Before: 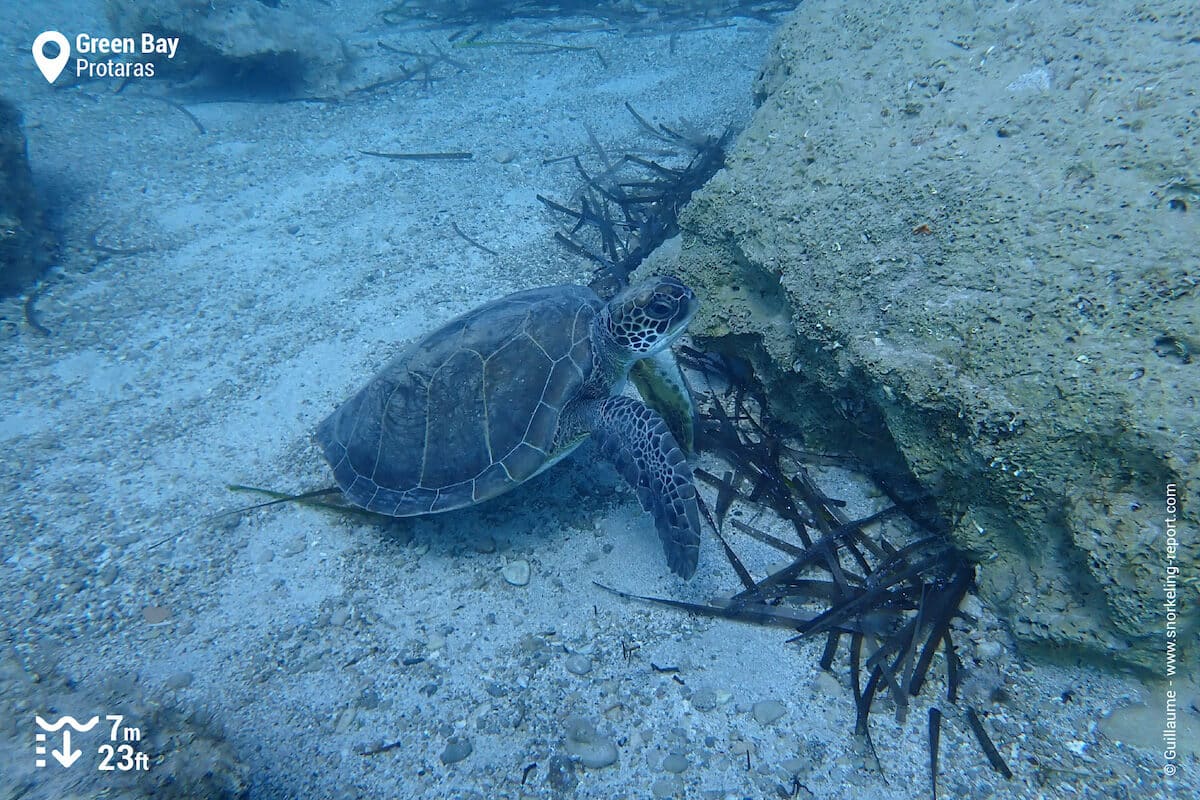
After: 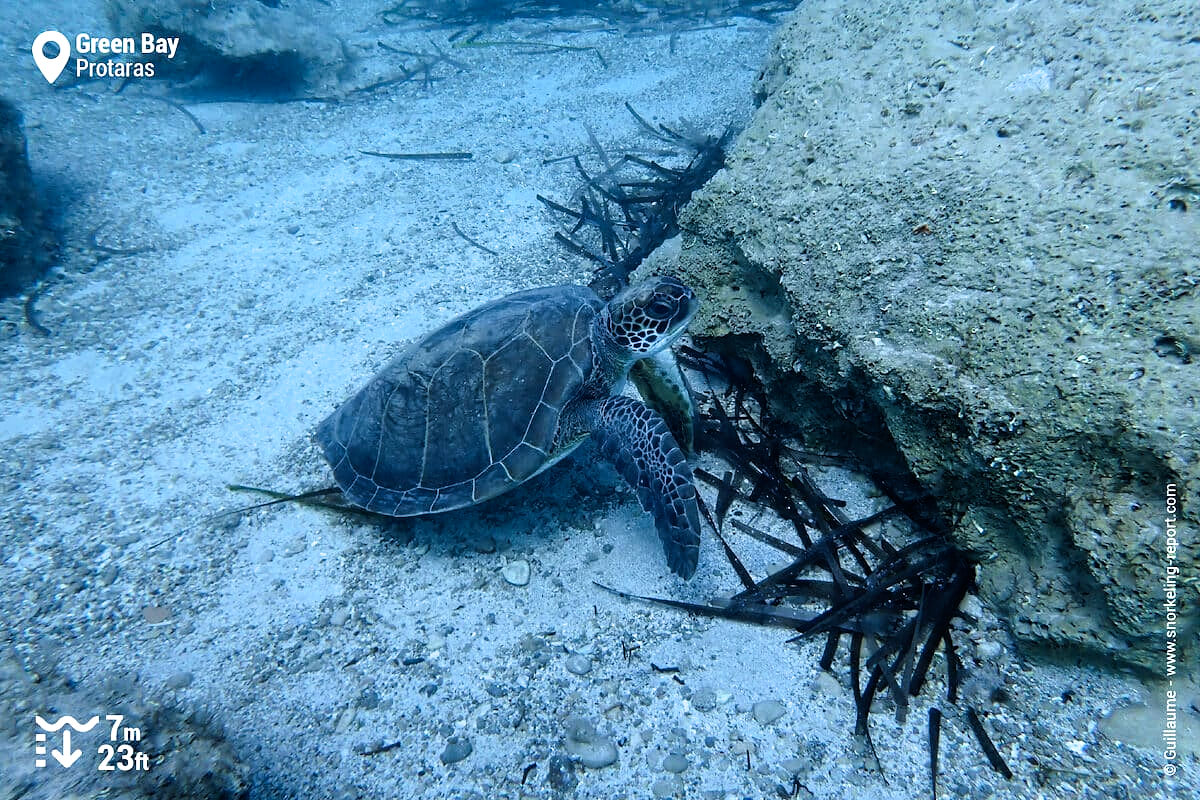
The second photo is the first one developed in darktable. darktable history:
filmic rgb: black relative exposure -8.29 EV, white relative exposure 2.23 EV, hardness 7.08, latitude 86.55%, contrast 1.681, highlights saturation mix -4.34%, shadows ↔ highlights balance -2.29%, preserve chrominance max RGB
contrast brightness saturation: saturation 0.123
